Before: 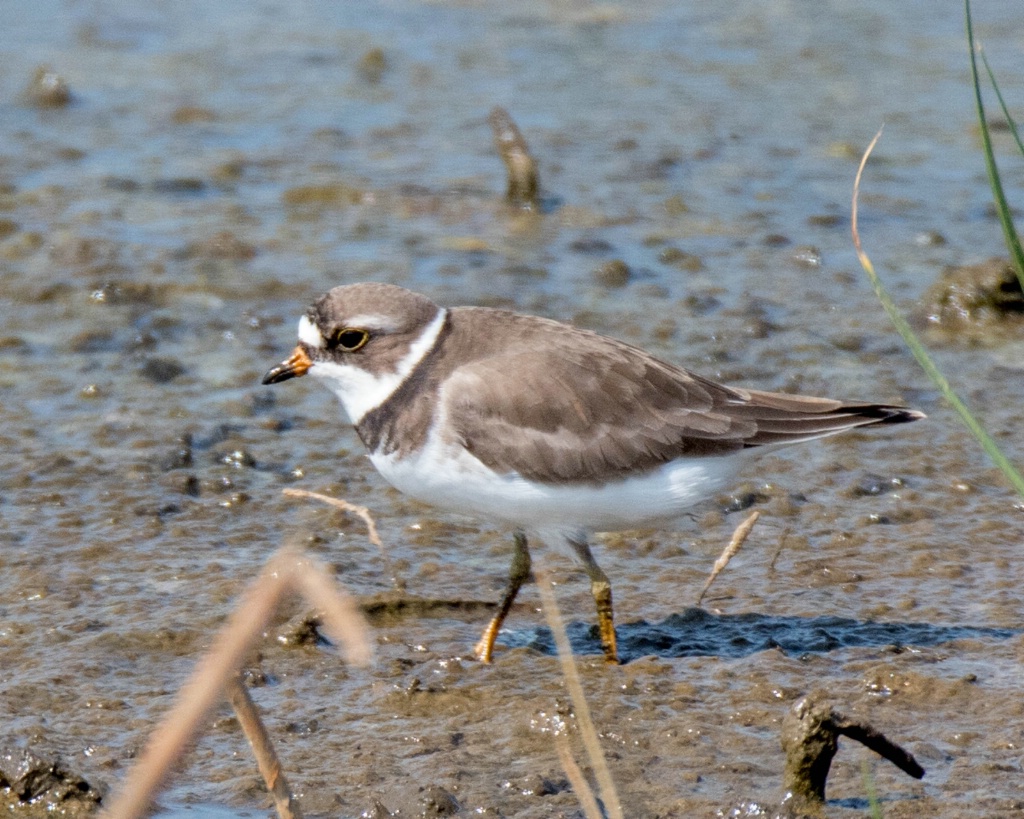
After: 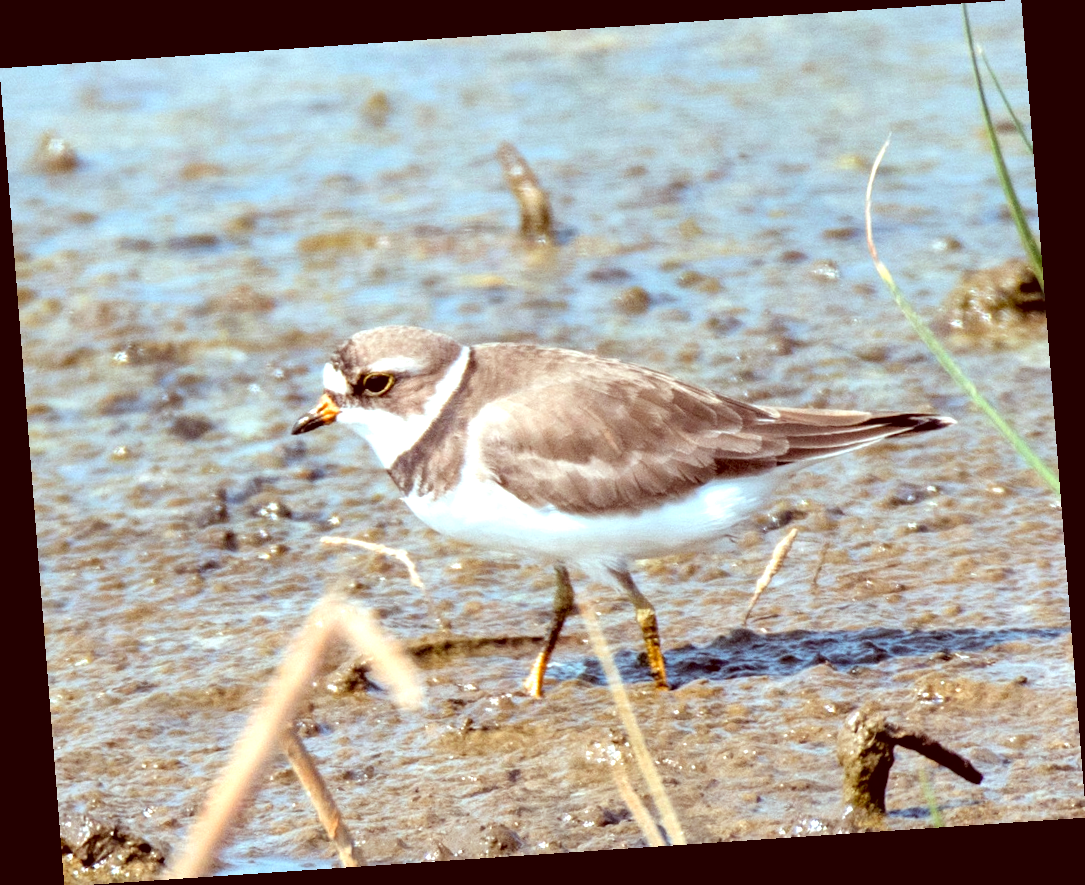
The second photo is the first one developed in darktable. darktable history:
color correction: highlights a* -7.23, highlights b* -0.161, shadows a* 20.08, shadows b* 11.73
rotate and perspective: rotation -4.2°, shear 0.006, automatic cropping off
exposure: black level correction 0.001, exposure 1.05 EV, compensate exposure bias true, compensate highlight preservation false
